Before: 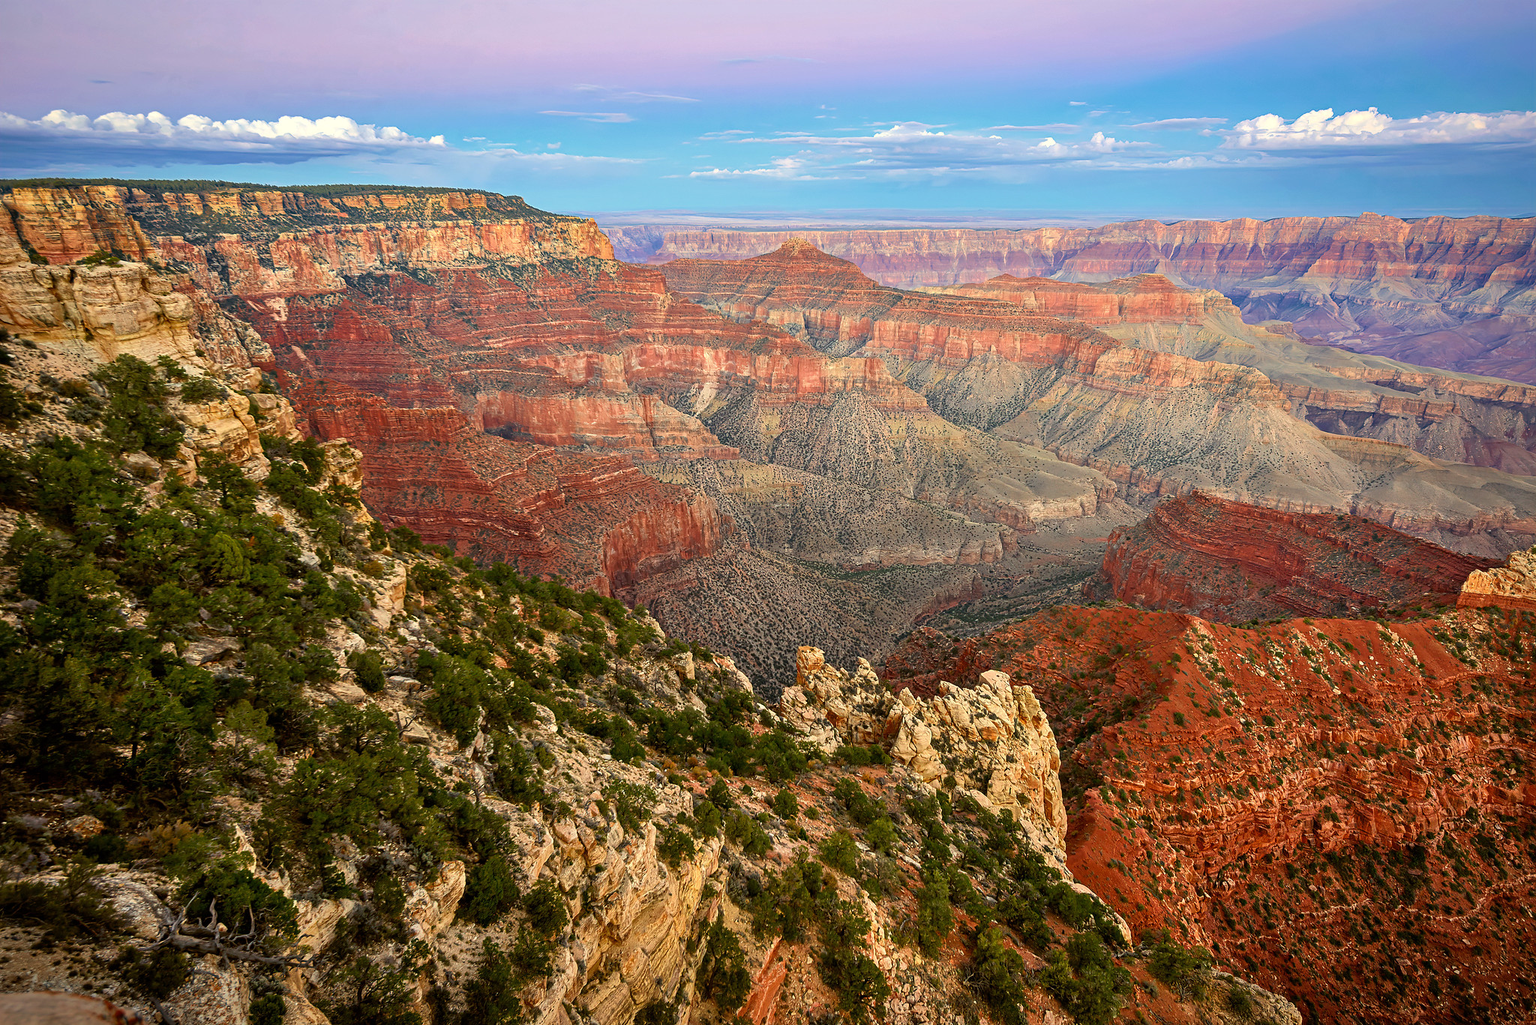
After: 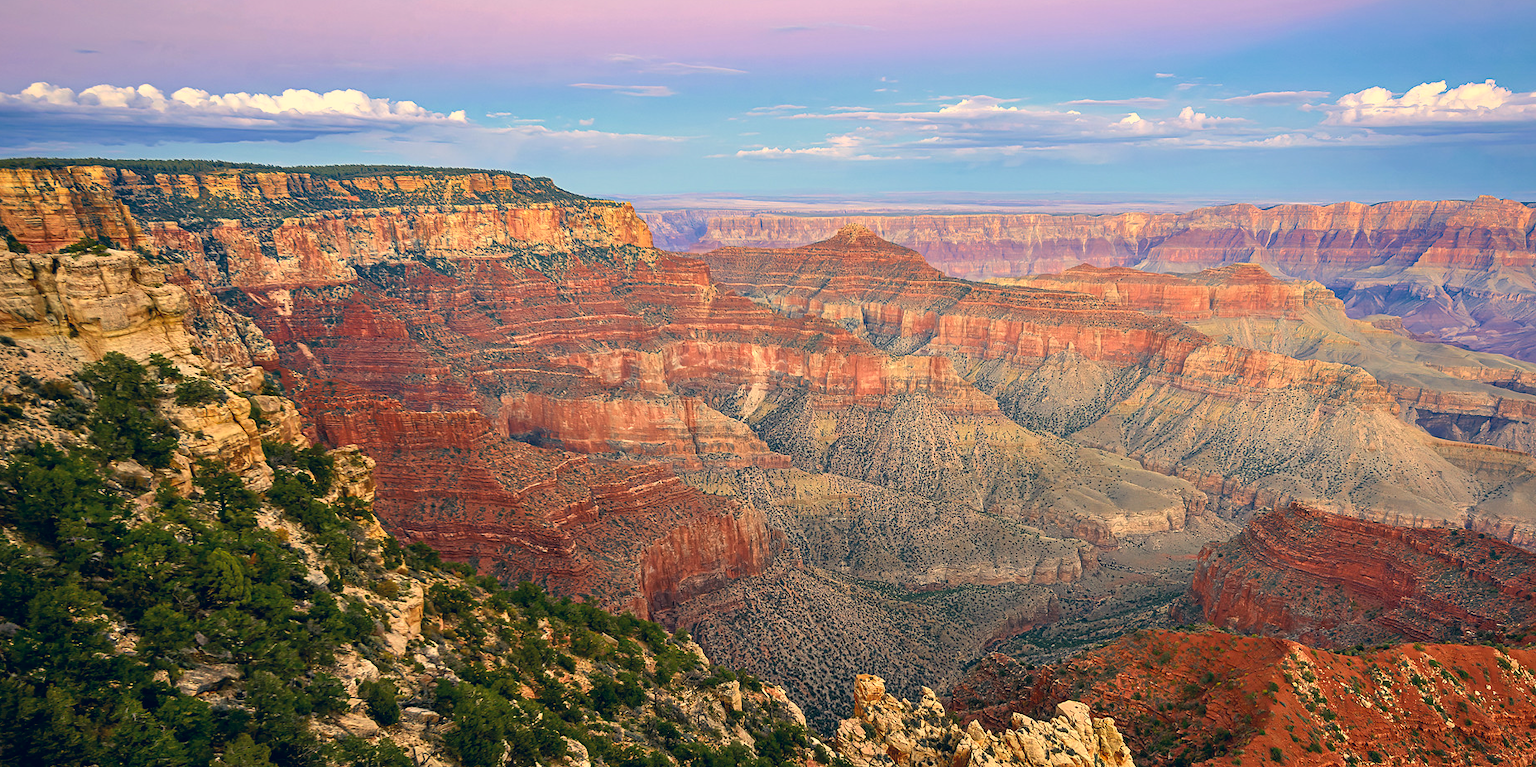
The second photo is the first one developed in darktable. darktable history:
crop: left 1.509%, top 3.452%, right 7.696%, bottom 28.452%
color correction: highlights a* 10.32, highlights b* 14.66, shadows a* -9.59, shadows b* -15.02
